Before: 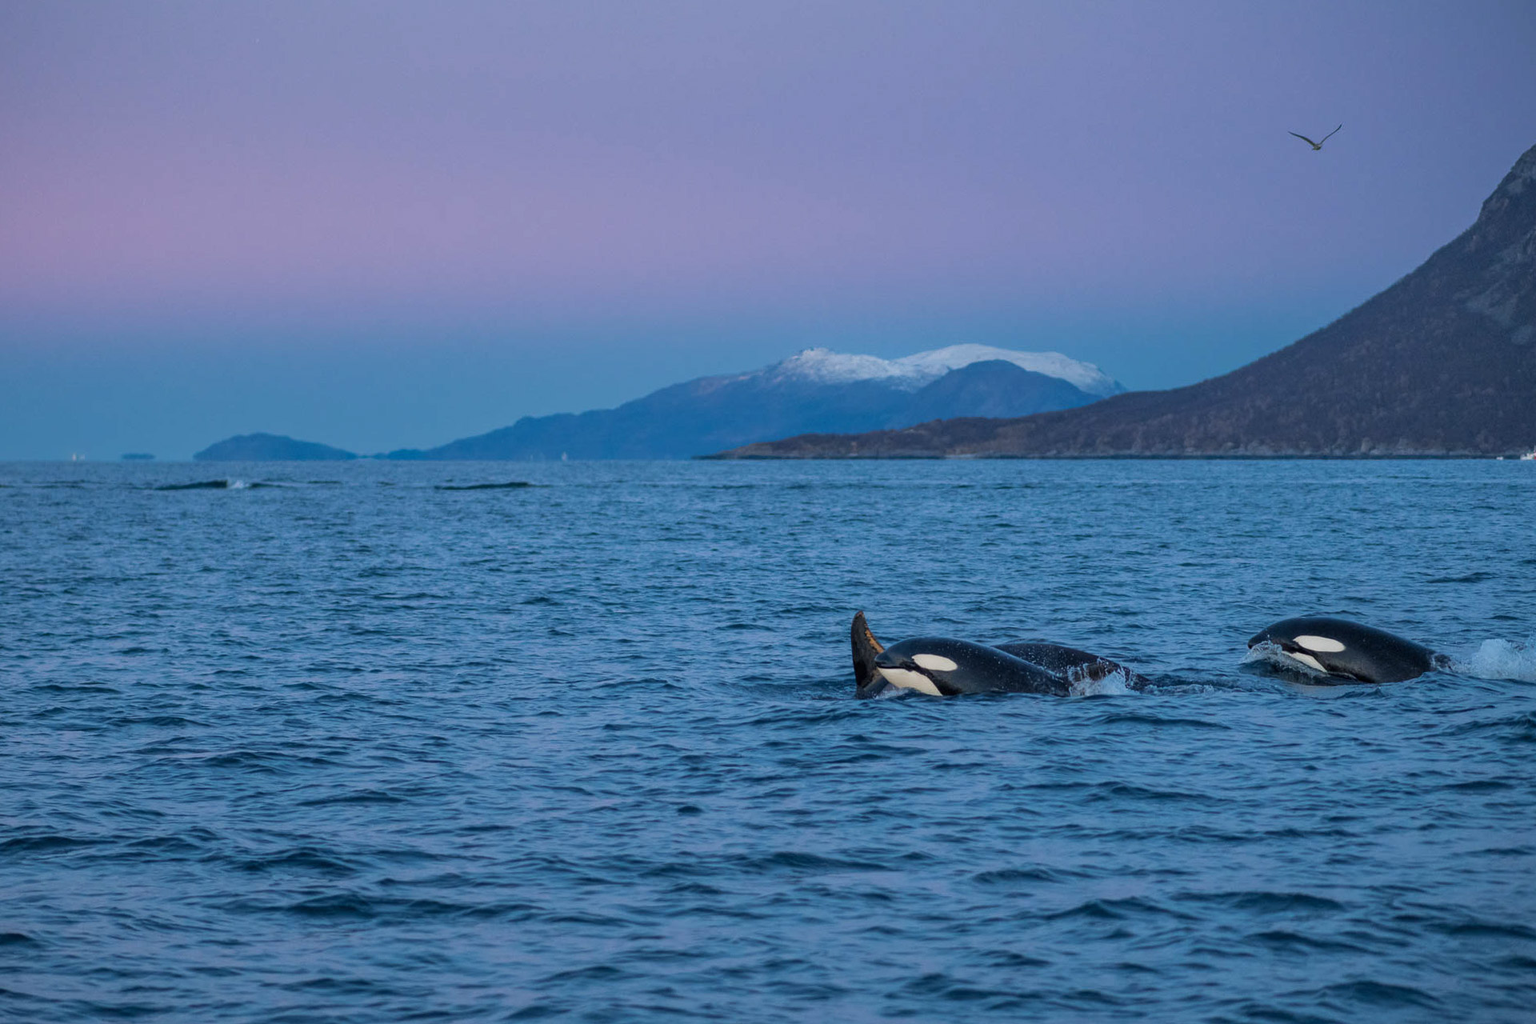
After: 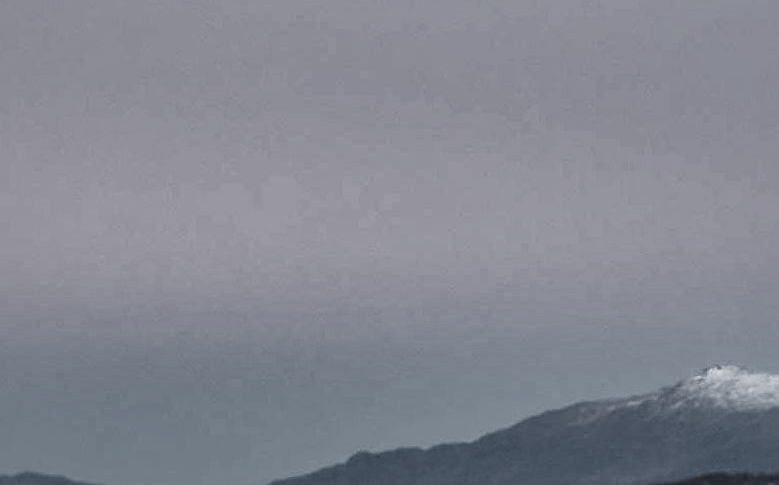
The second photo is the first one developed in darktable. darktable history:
crop: left 15.452%, top 5.459%, right 43.956%, bottom 56.62%
color balance rgb: perceptual saturation grading › global saturation 20%, perceptual saturation grading › highlights -25%, perceptual saturation grading › shadows 50%
local contrast: mode bilateral grid, contrast 44, coarseness 69, detail 214%, midtone range 0.2
sharpen: amount 0.2
color correction: saturation 0.2
